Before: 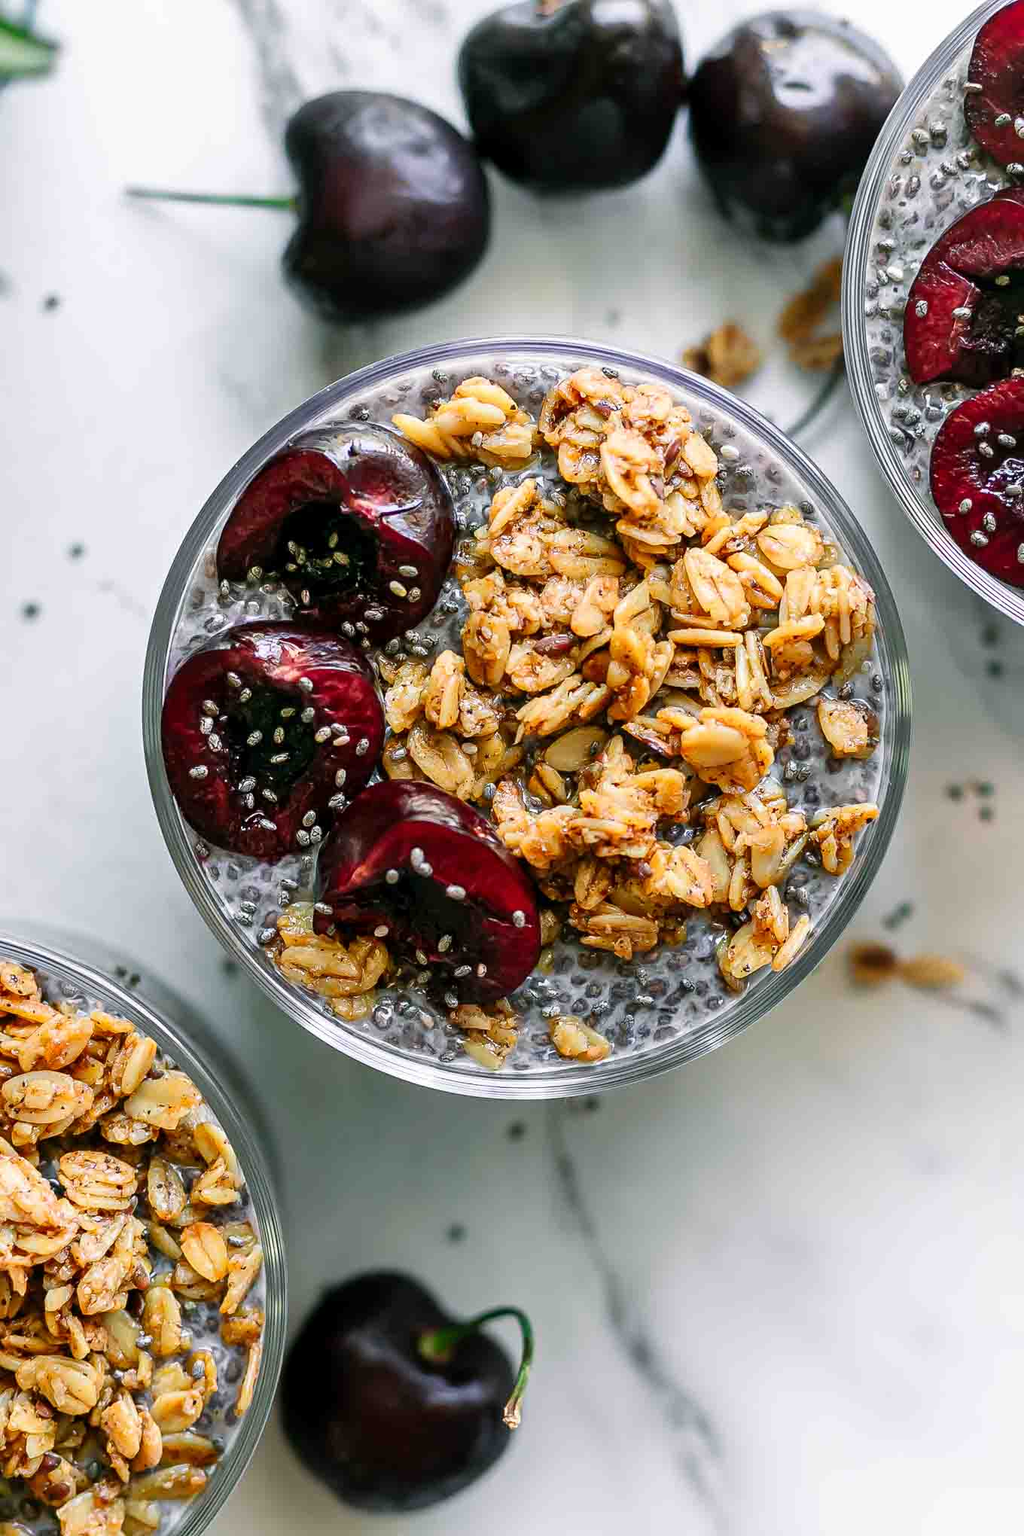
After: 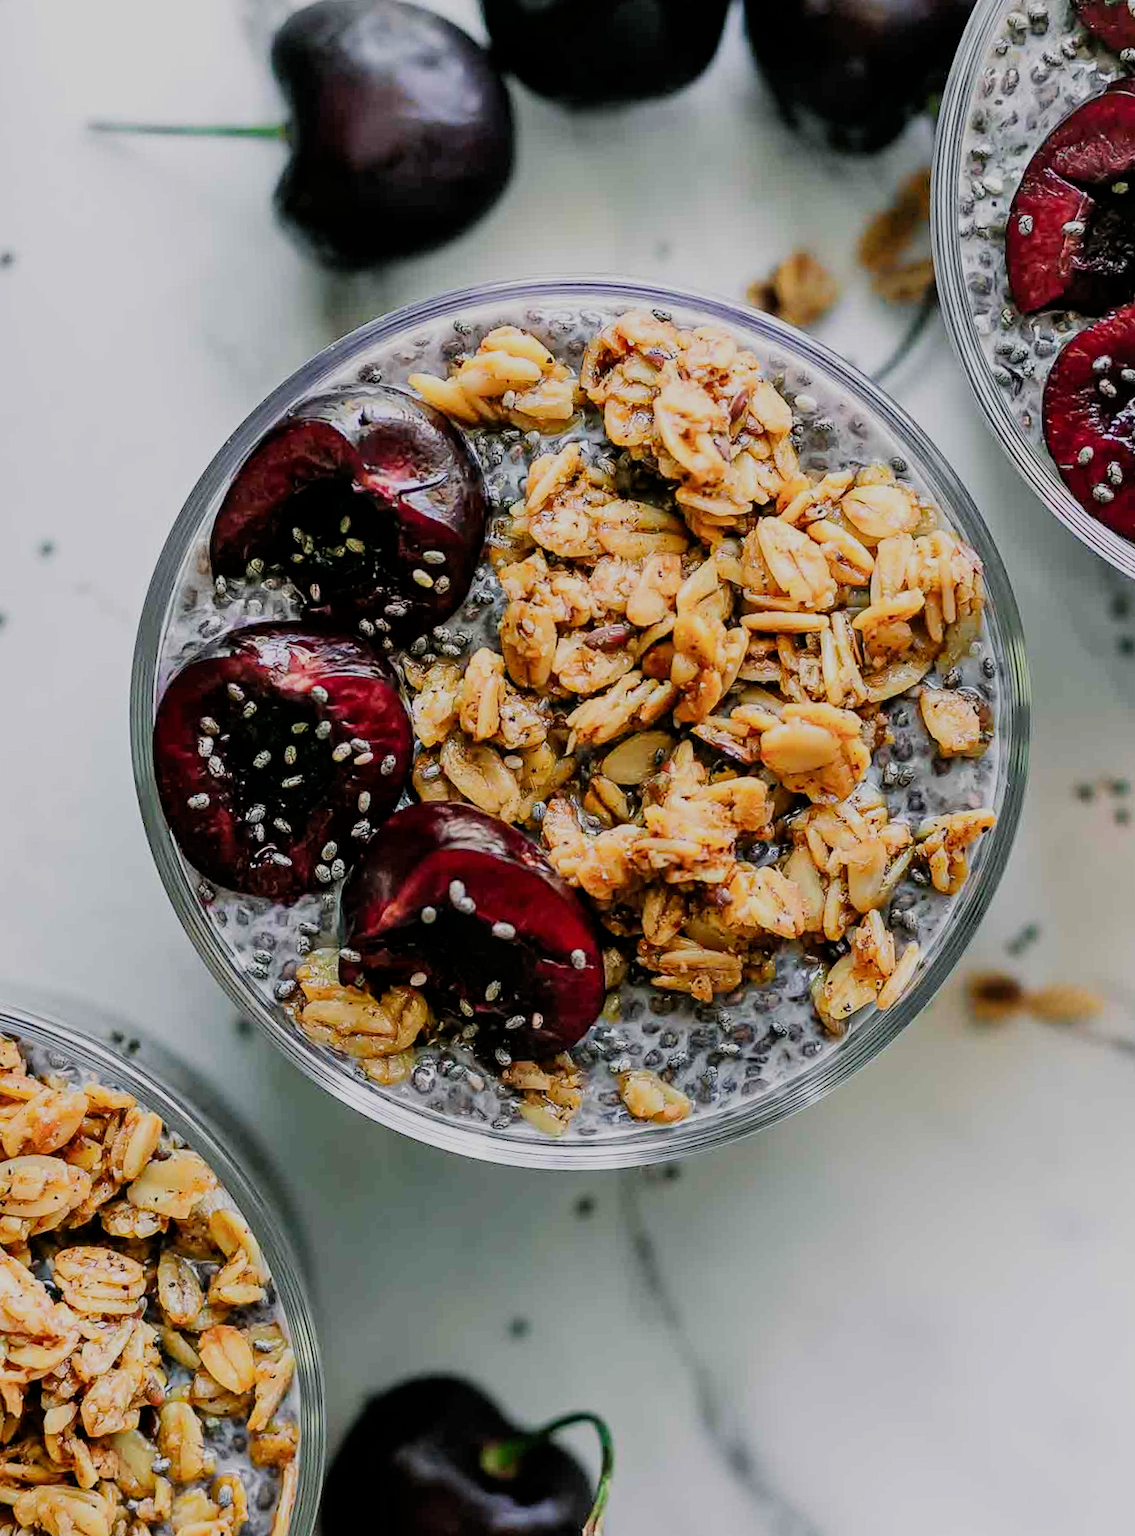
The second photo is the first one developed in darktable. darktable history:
rotate and perspective: rotation -2.12°, lens shift (vertical) 0.009, lens shift (horizontal) -0.008, automatic cropping original format, crop left 0.036, crop right 0.964, crop top 0.05, crop bottom 0.959
filmic rgb: black relative exposure -7.32 EV, white relative exposure 5.09 EV, hardness 3.2
crop: left 1.964%, top 3.251%, right 1.122%, bottom 4.933%
